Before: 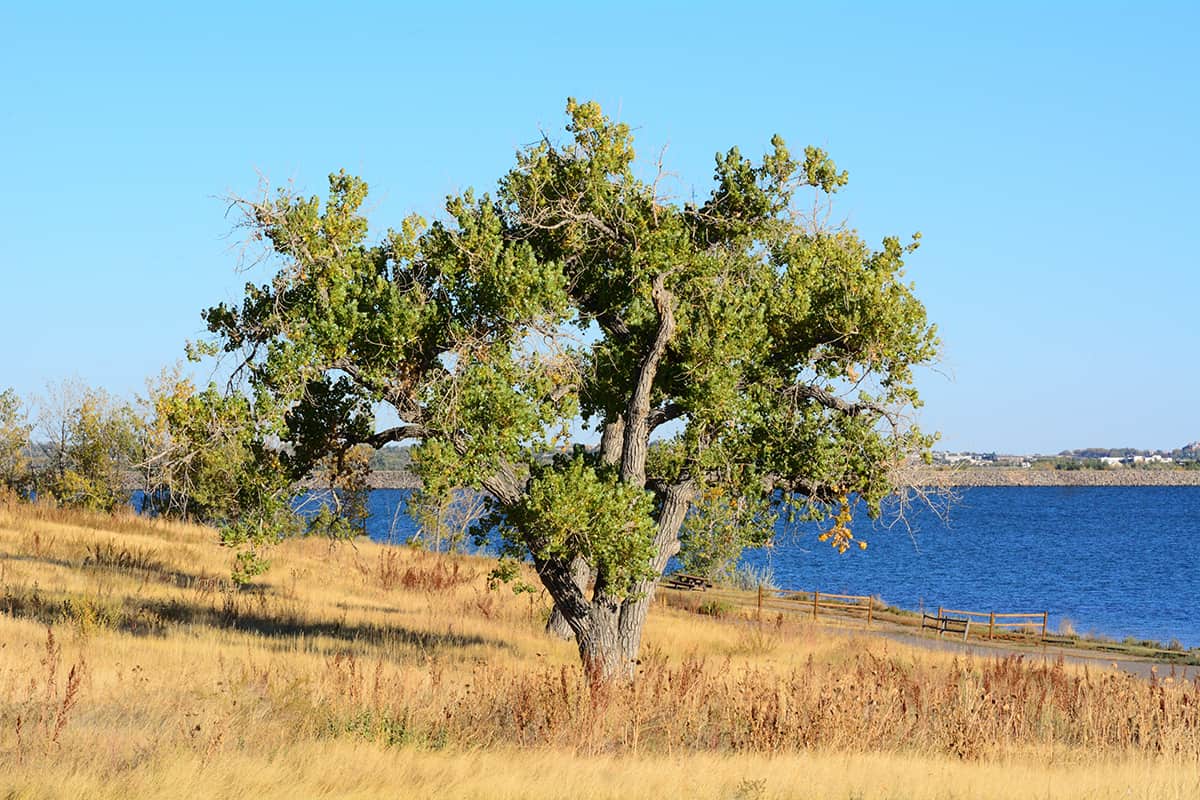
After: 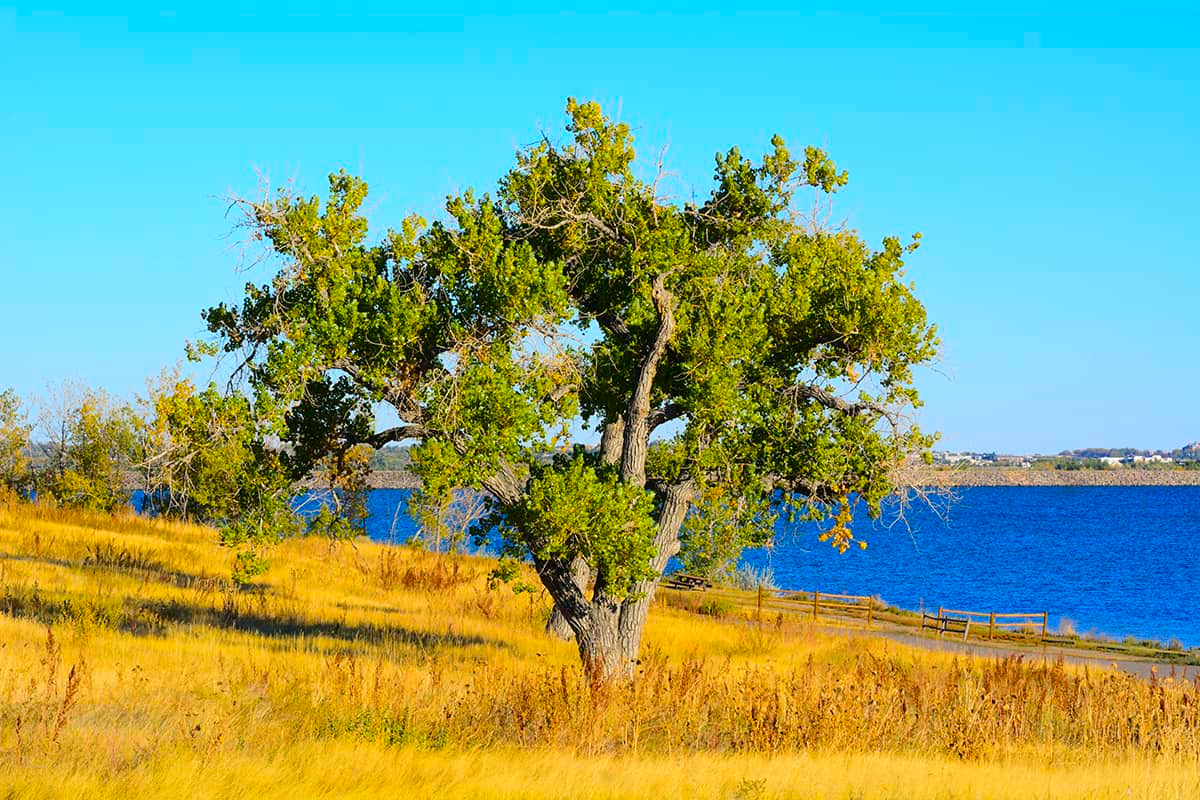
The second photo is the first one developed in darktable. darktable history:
color balance rgb: shadows lift › chroma 3.334%, shadows lift › hue 241.55°, linear chroma grading › global chroma 19.645%, perceptual saturation grading › global saturation 25.109%, global vibrance 20%
